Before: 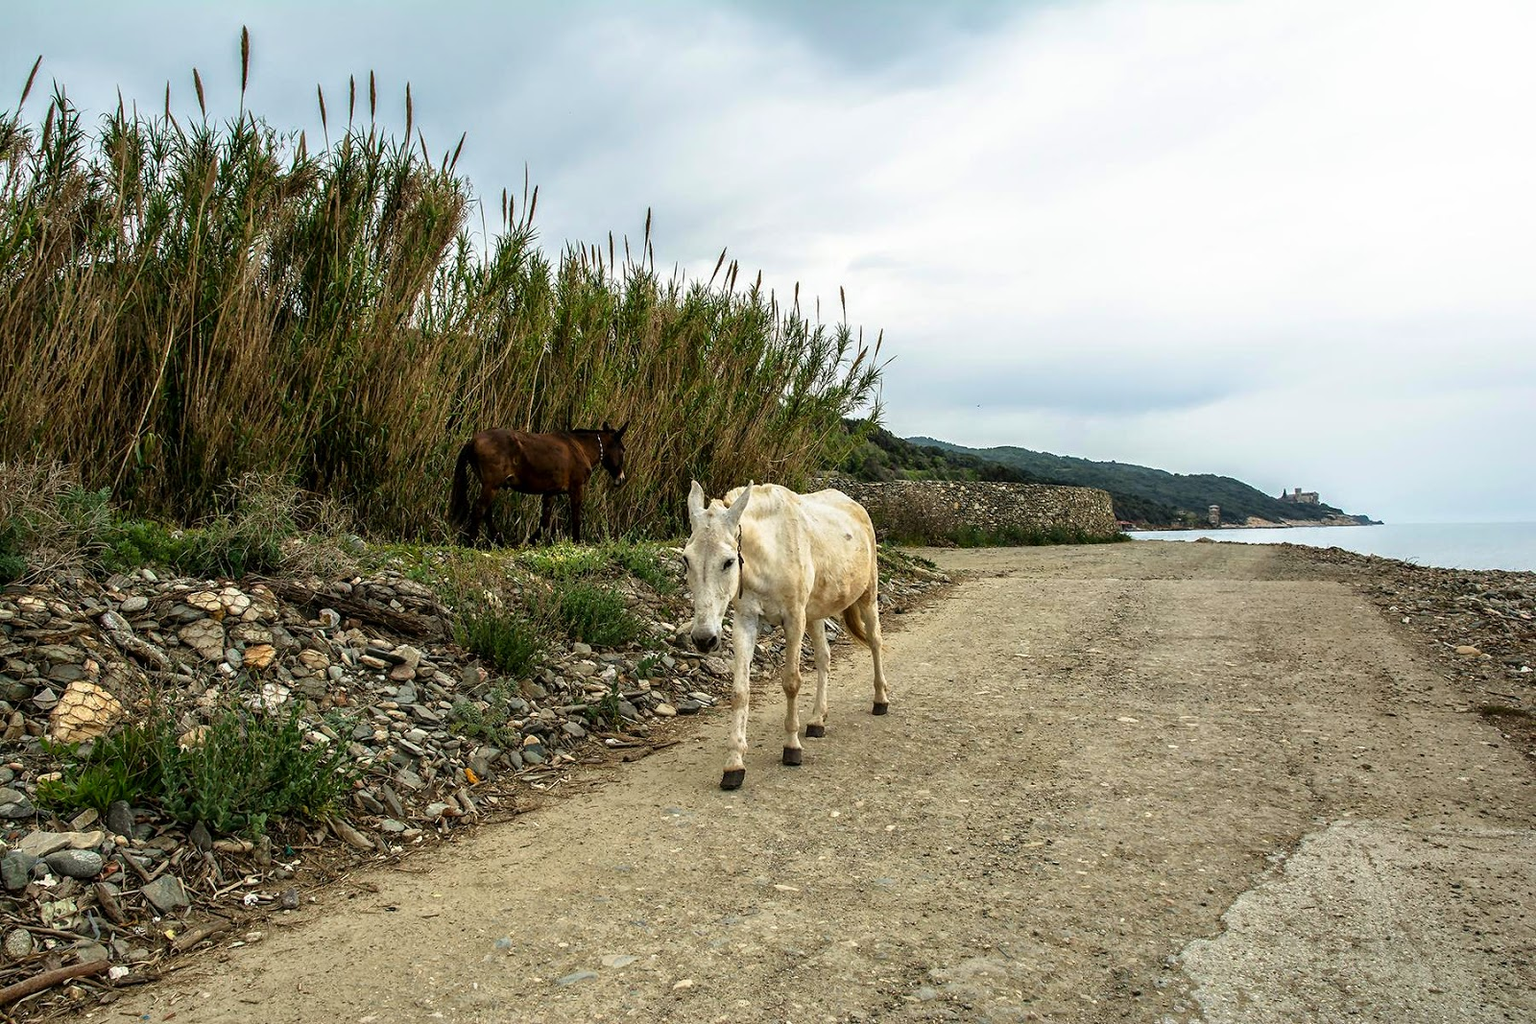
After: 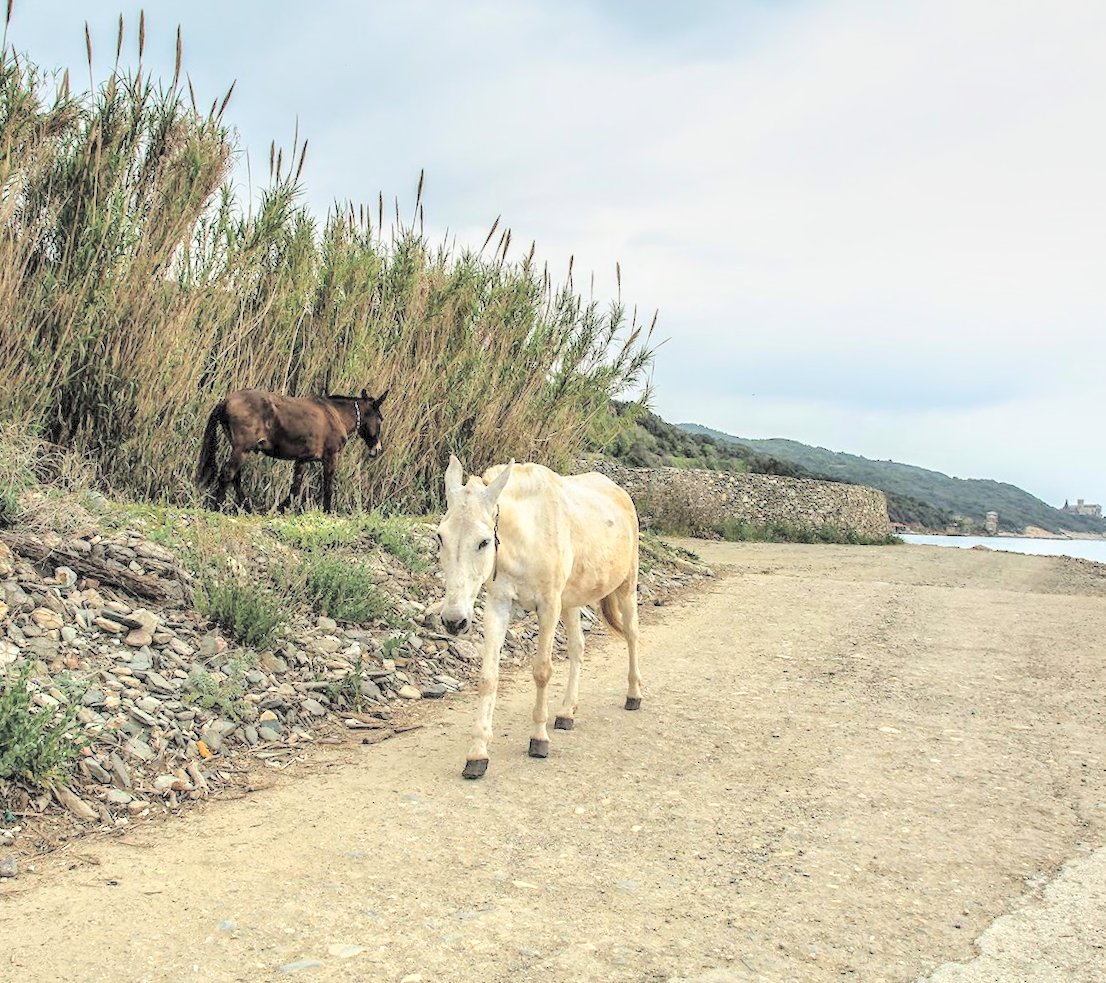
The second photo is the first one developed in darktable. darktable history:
graduated density: rotation -0.352°, offset 57.64
contrast brightness saturation: brightness 1
local contrast: detail 140%
tone equalizer: on, module defaults
exposure: exposure -0.04 EV, compensate highlight preservation false
crop and rotate: angle -3.27°, left 14.277%, top 0.028%, right 10.766%, bottom 0.028%
